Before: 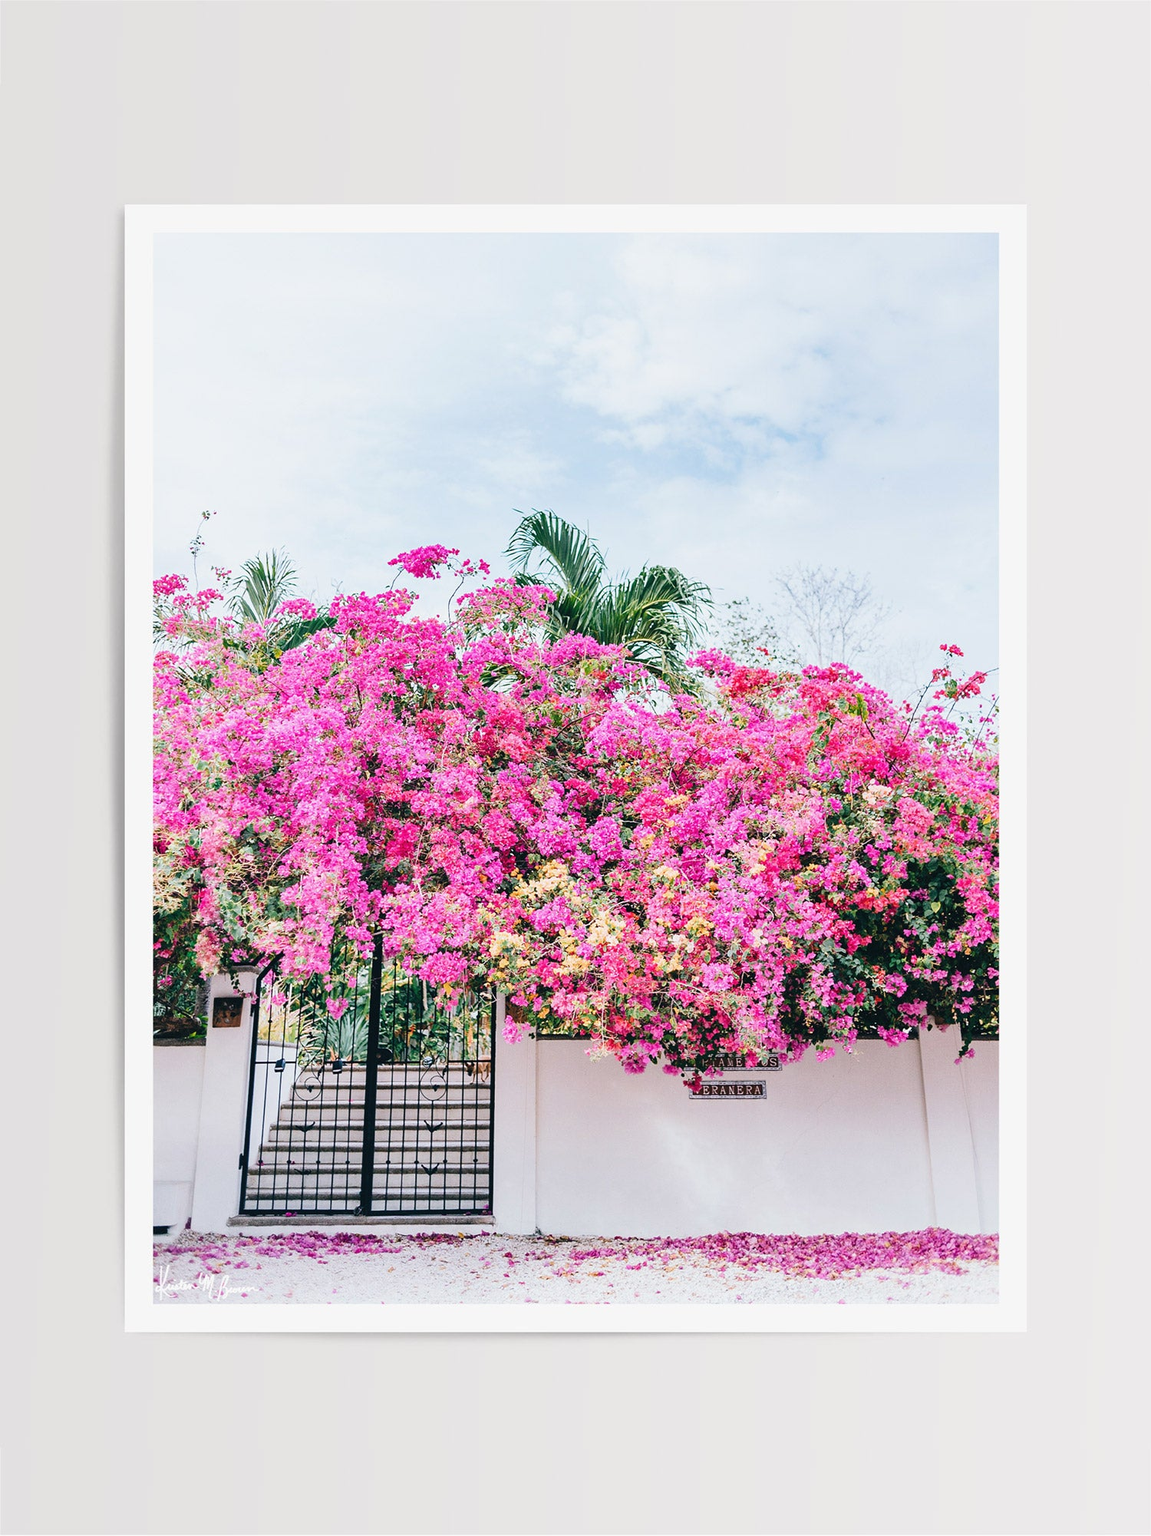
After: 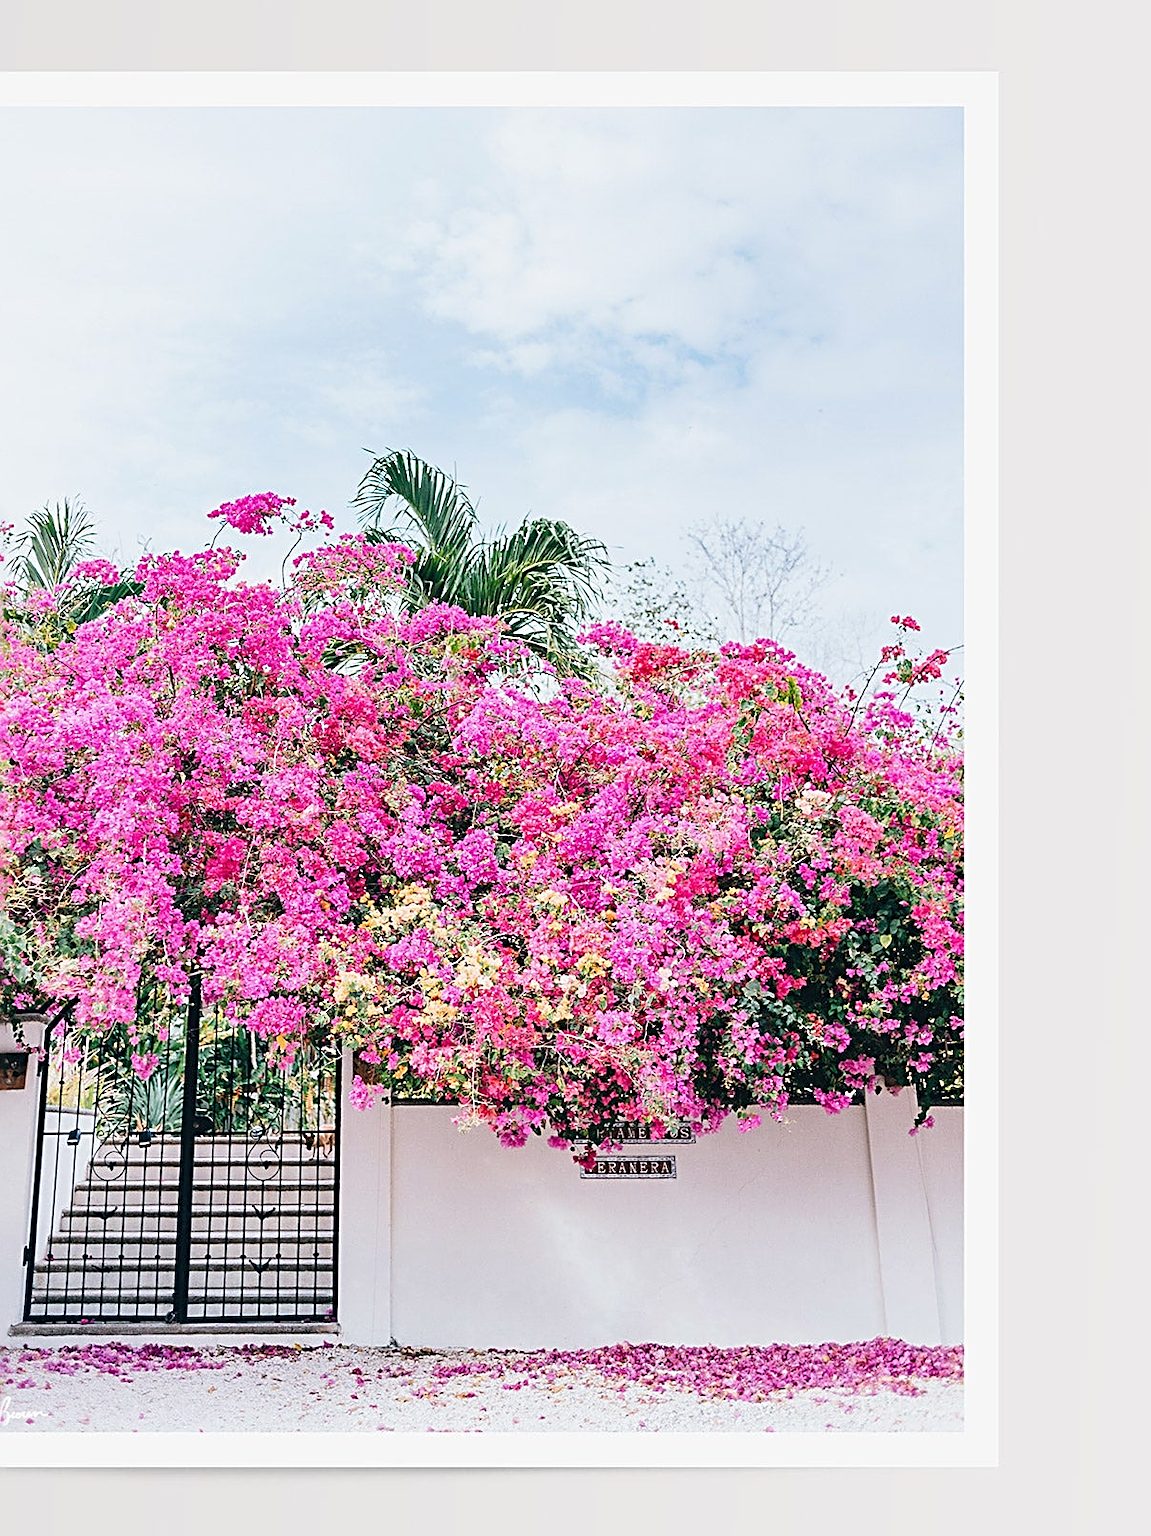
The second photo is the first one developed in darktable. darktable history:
crop: left 19.159%, top 9.58%, bottom 9.58%
sharpen: radius 2.676, amount 0.669
